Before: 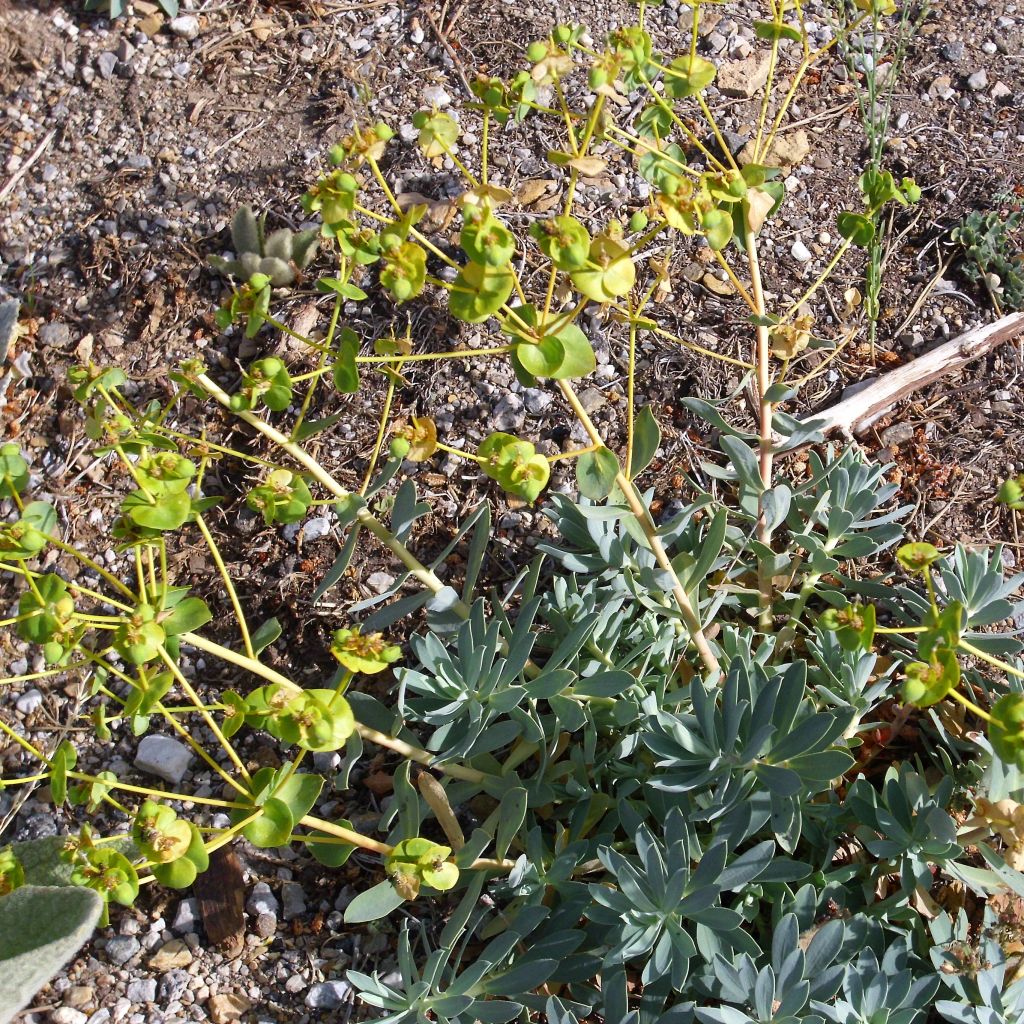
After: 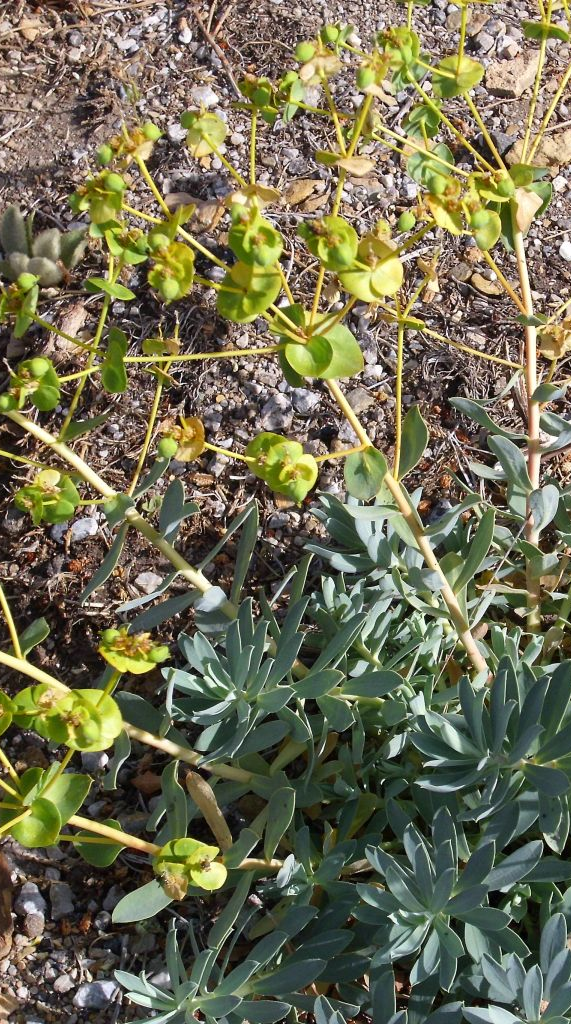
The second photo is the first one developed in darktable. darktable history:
crop and rotate: left 22.685%, right 21.488%
